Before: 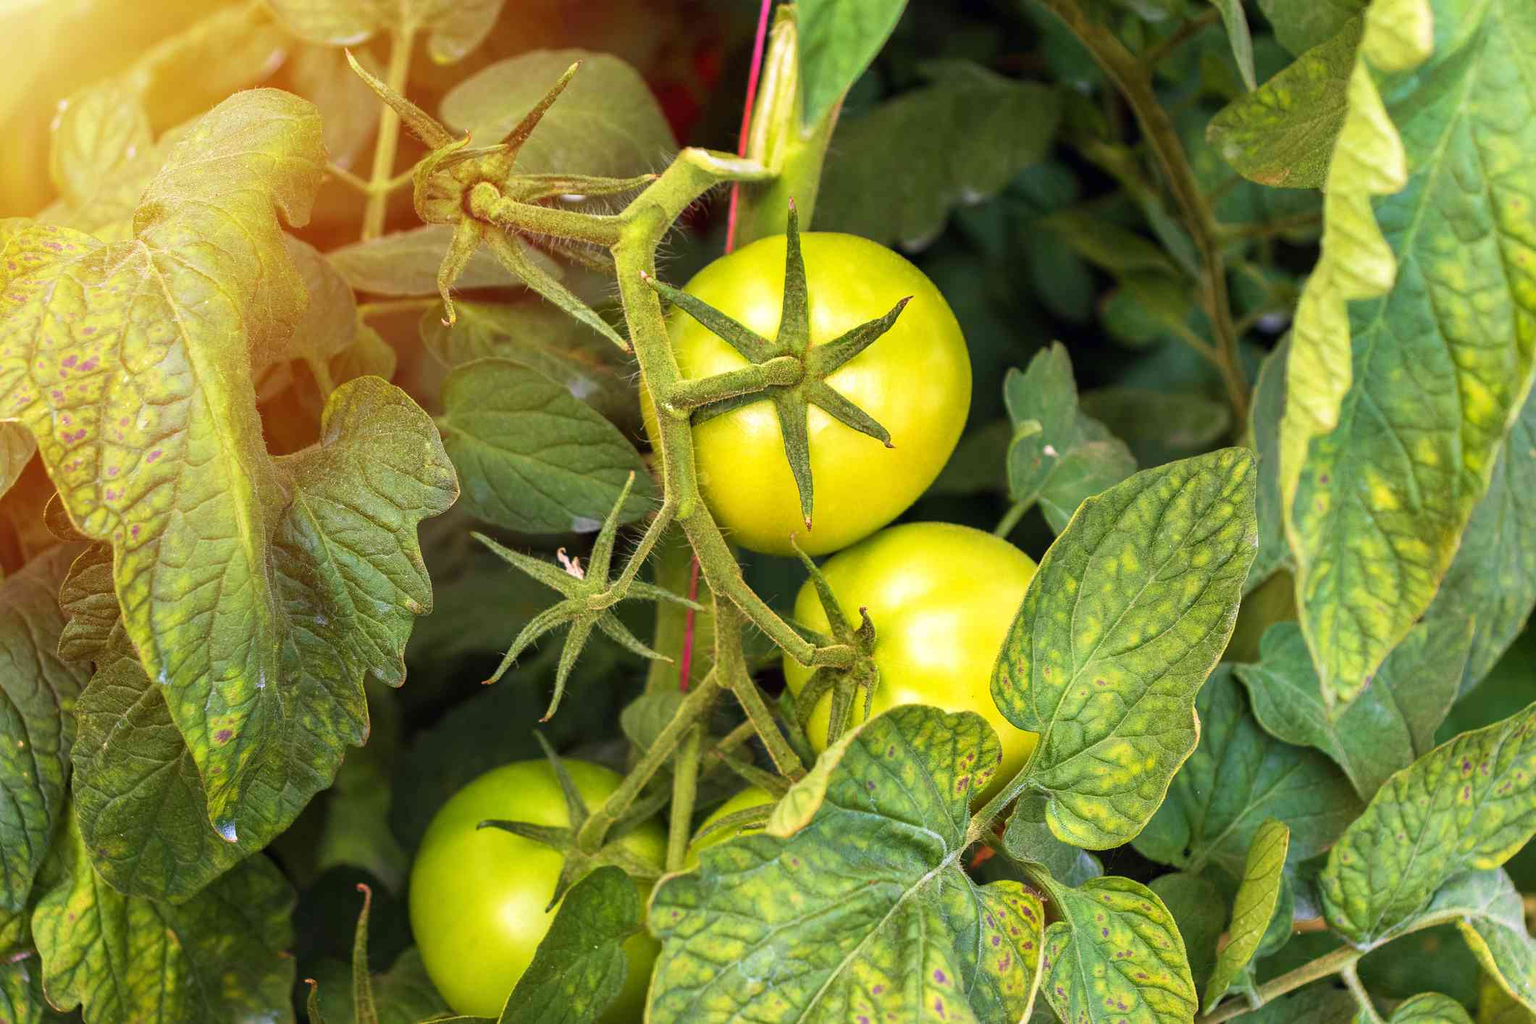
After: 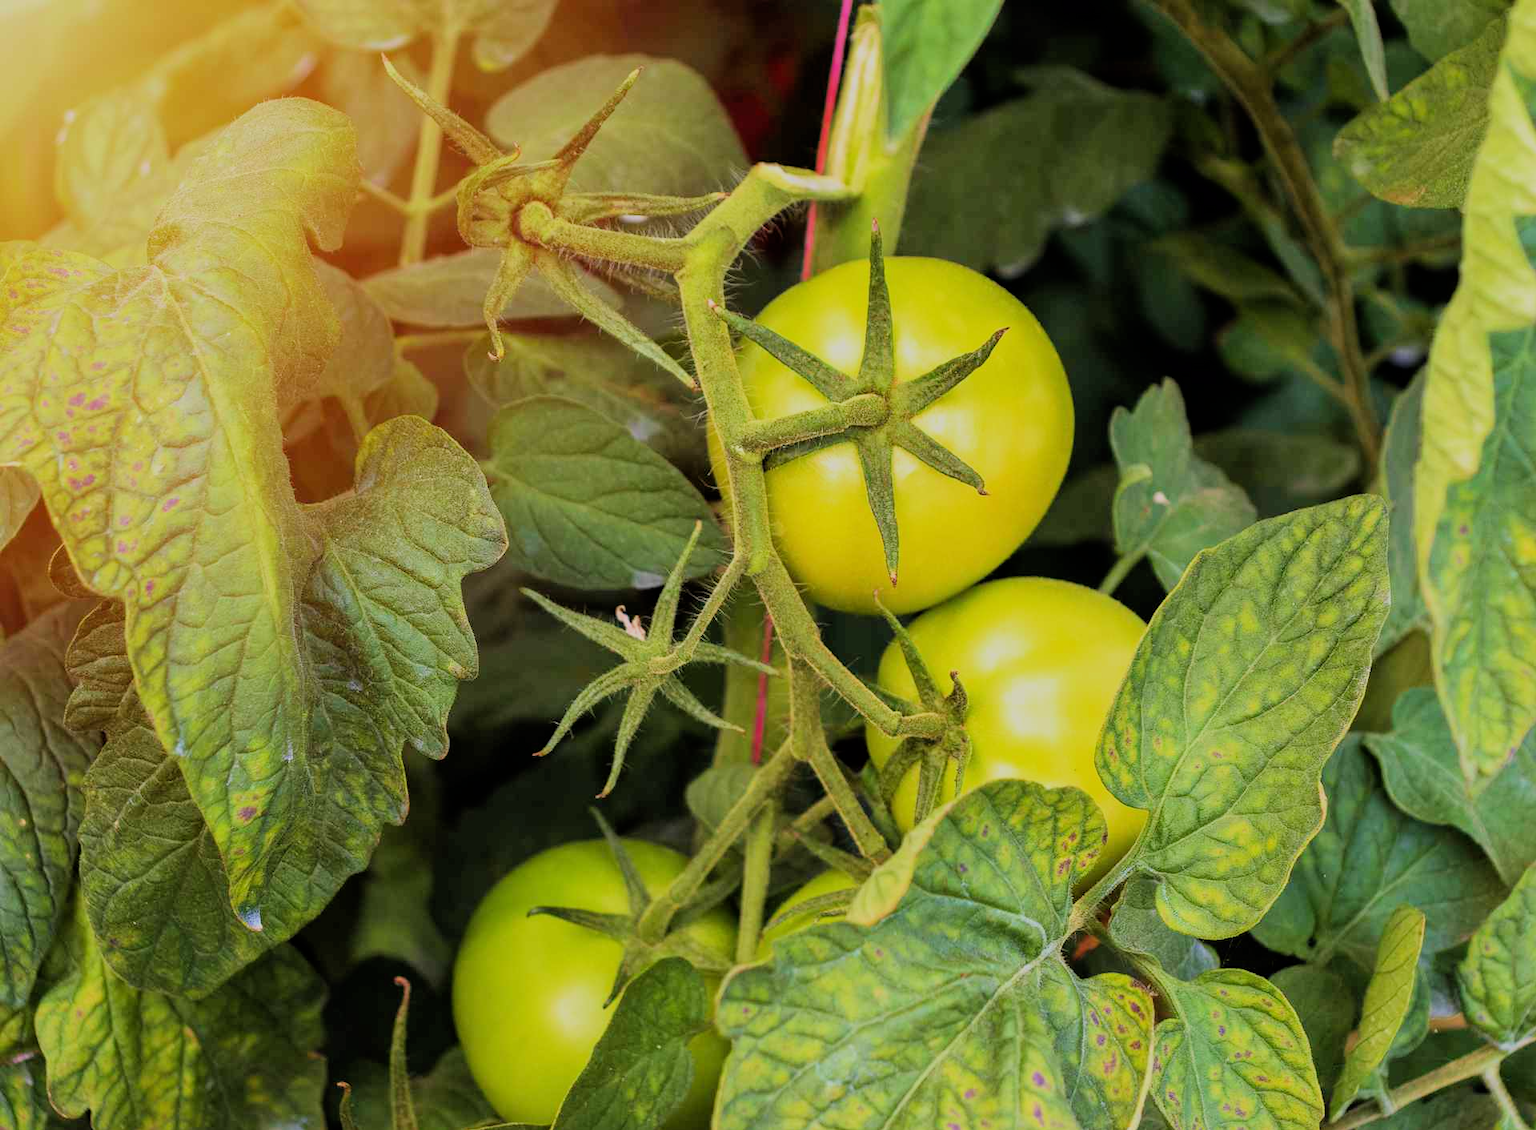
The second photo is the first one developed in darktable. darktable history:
crop: right 9.5%, bottom 0.045%
filmic rgb: black relative exposure -7.08 EV, white relative exposure 5.36 EV, hardness 3.02, color science v6 (2022)
